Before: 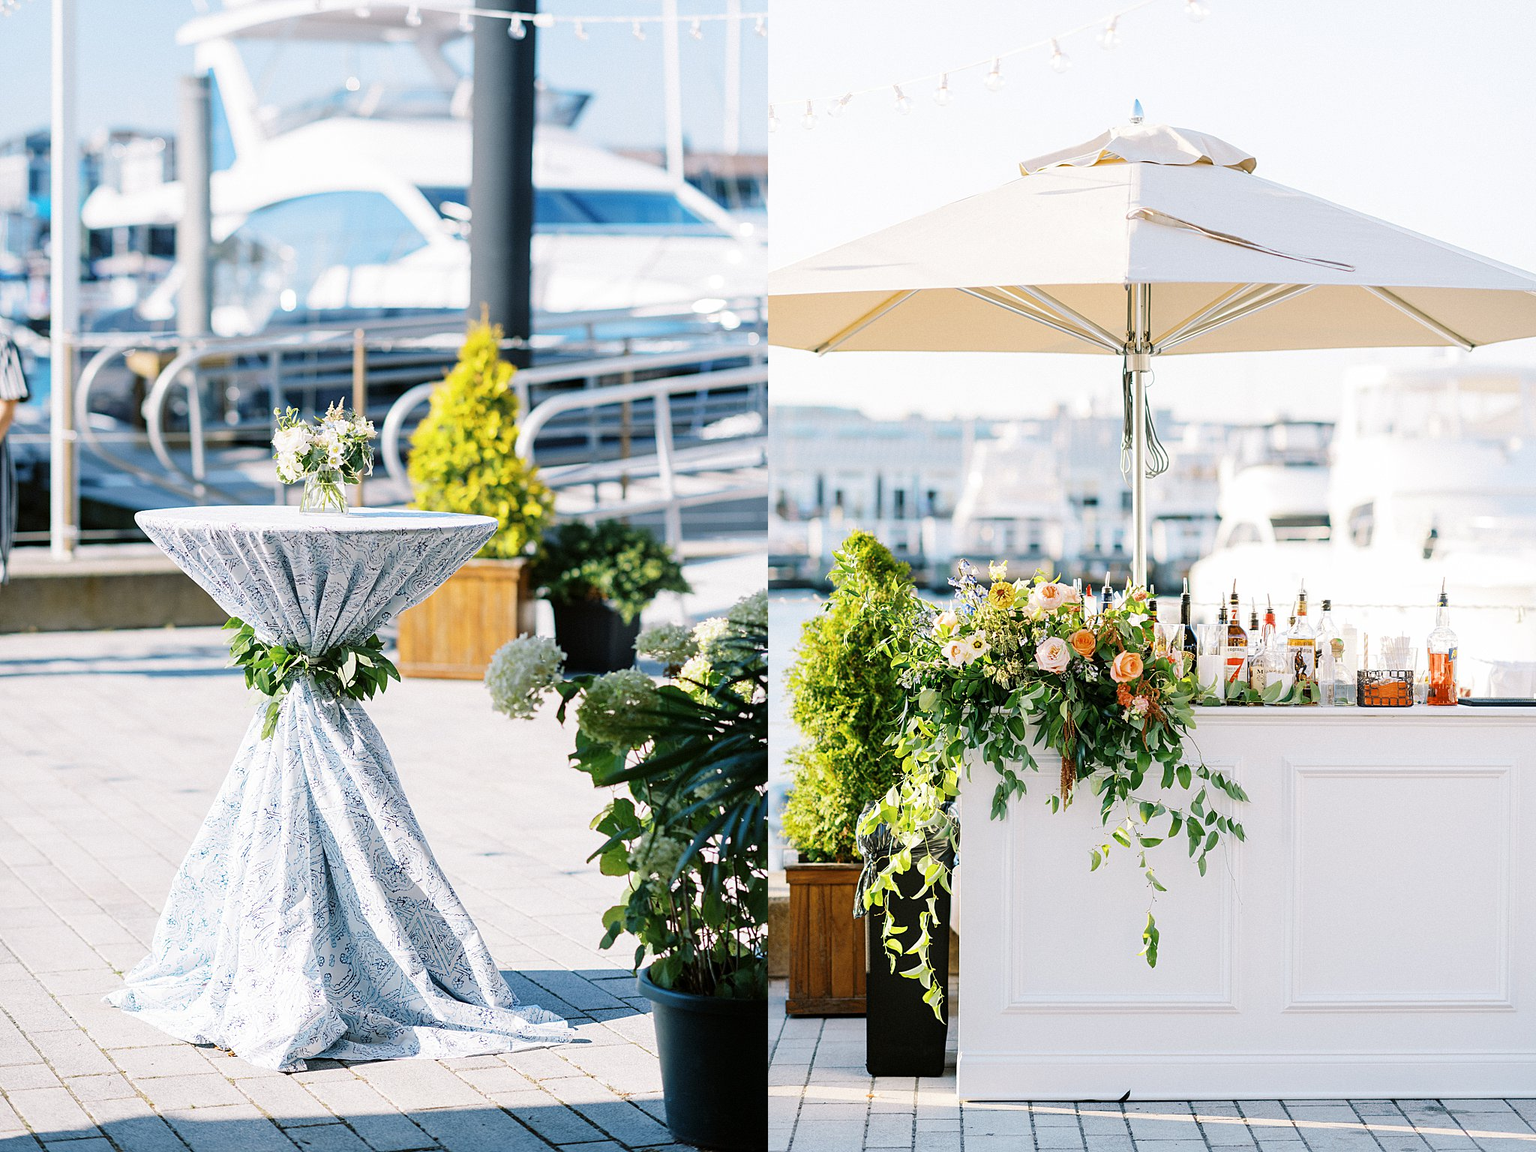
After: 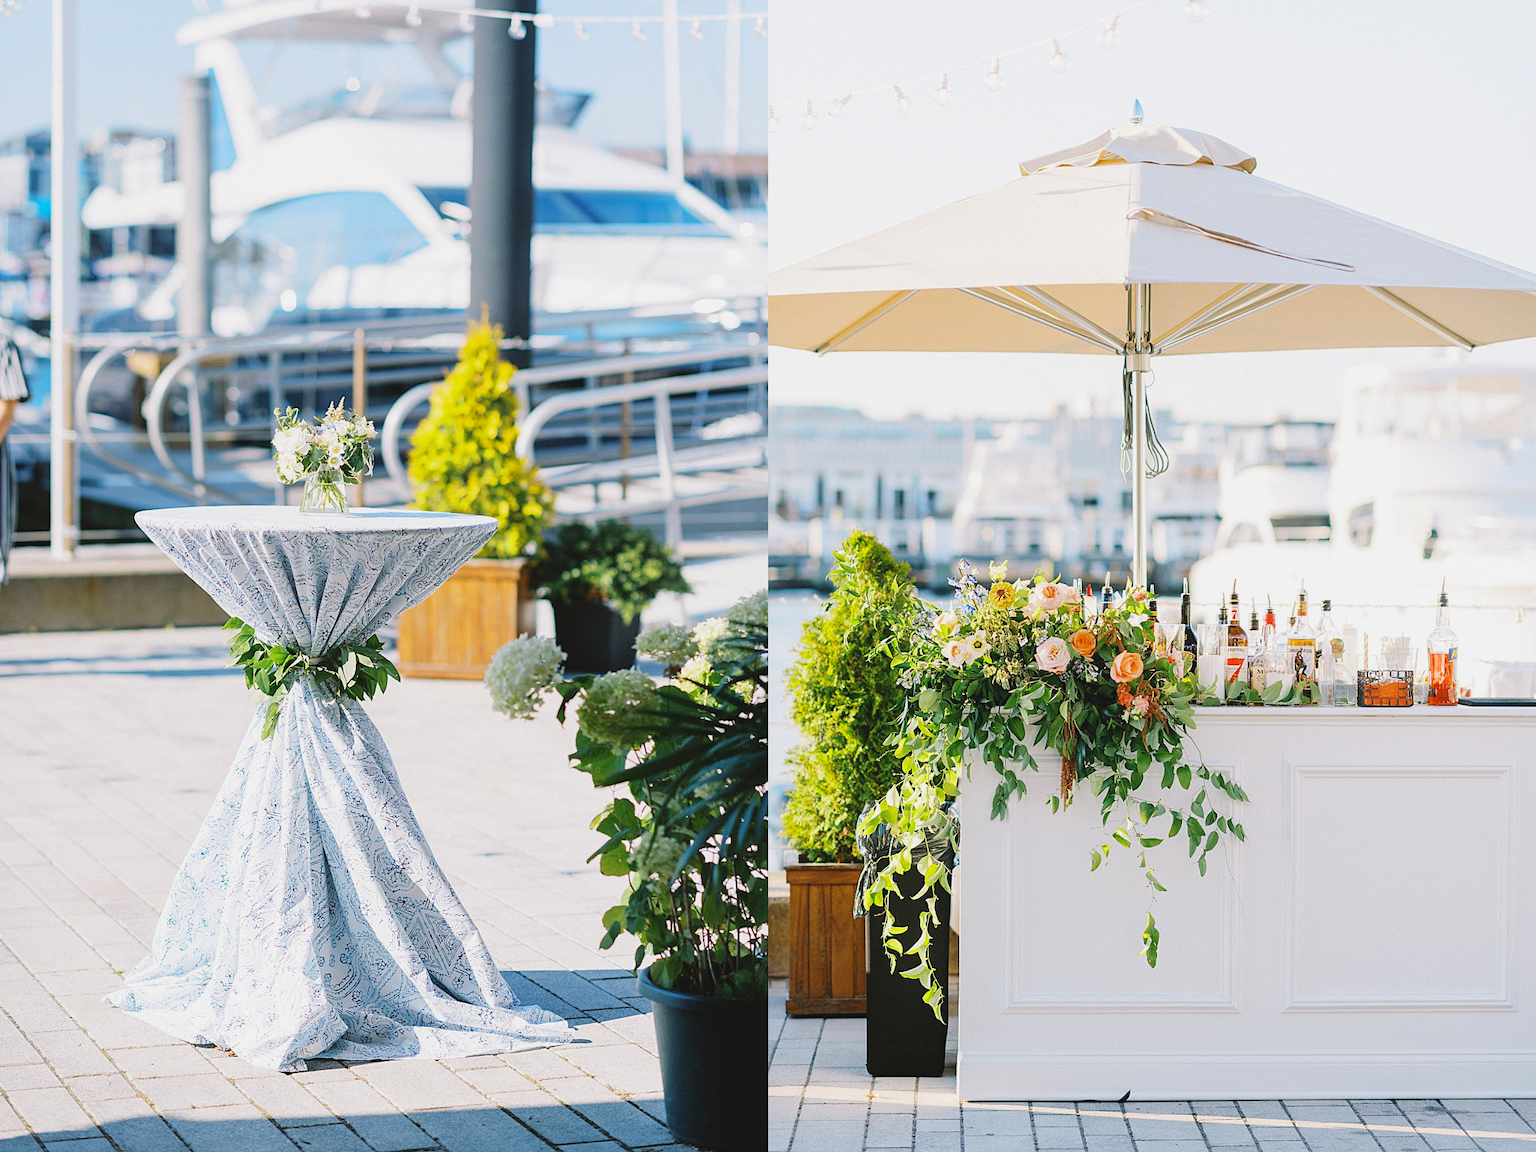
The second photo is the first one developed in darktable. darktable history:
contrast brightness saturation: contrast -0.1, brightness 0.041, saturation 0.081
